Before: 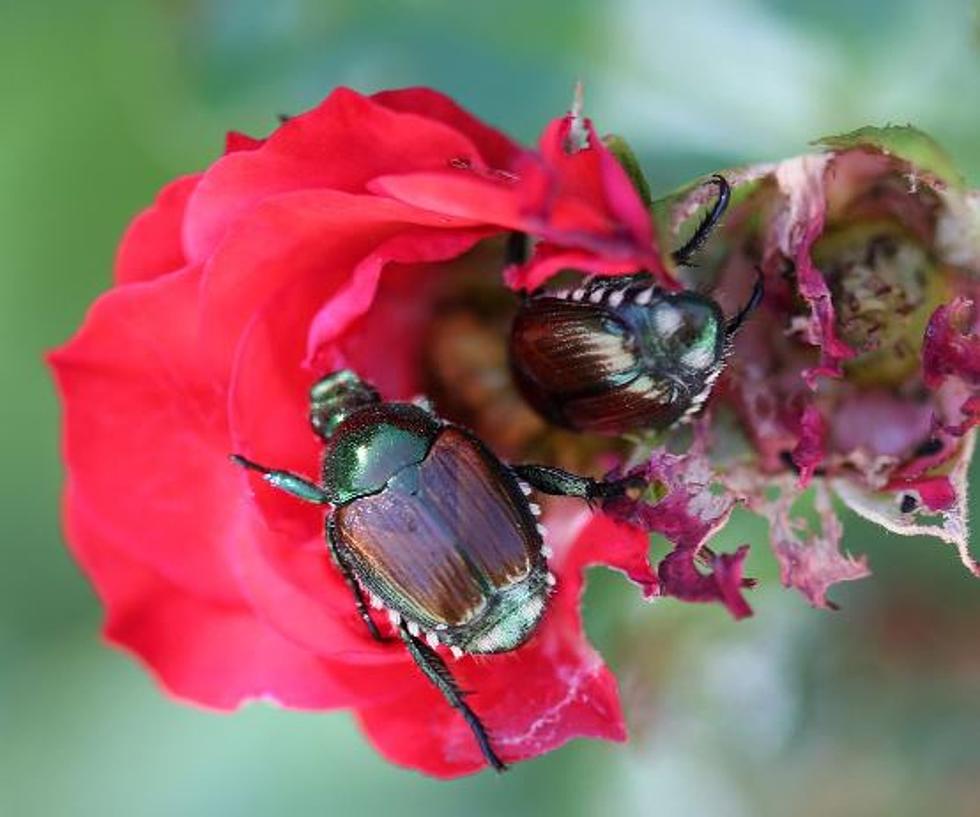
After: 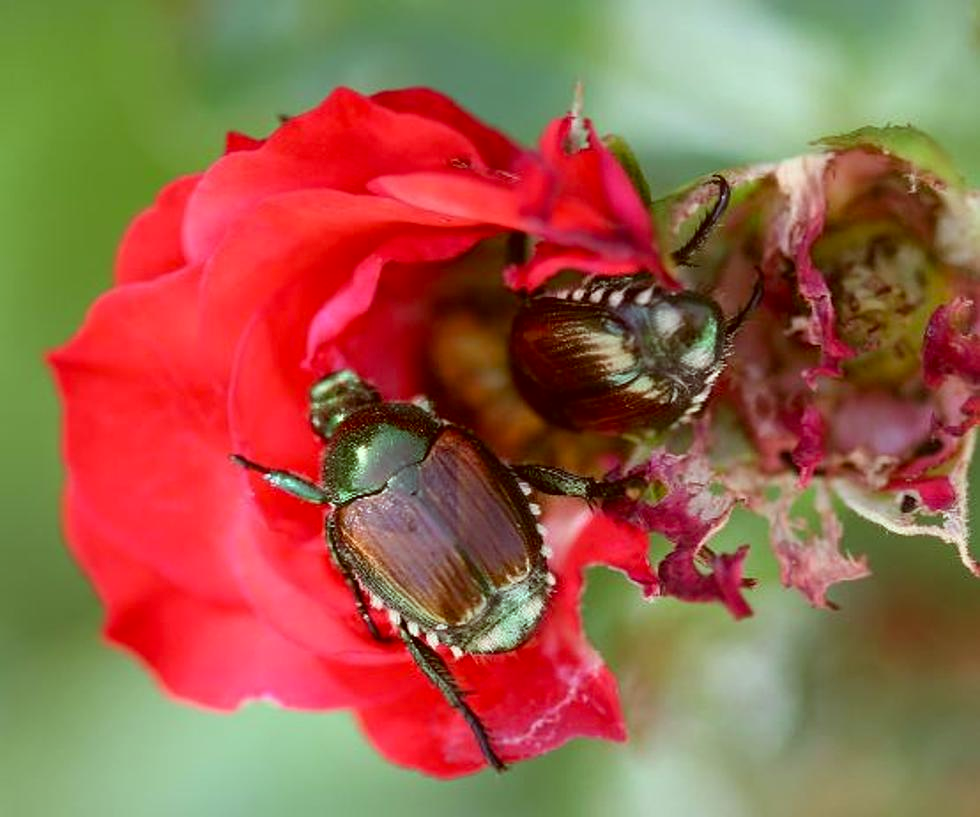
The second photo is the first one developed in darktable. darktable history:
color correction: highlights a* -6.3, highlights b* 9.23, shadows a* 9.97, shadows b* 23.62
